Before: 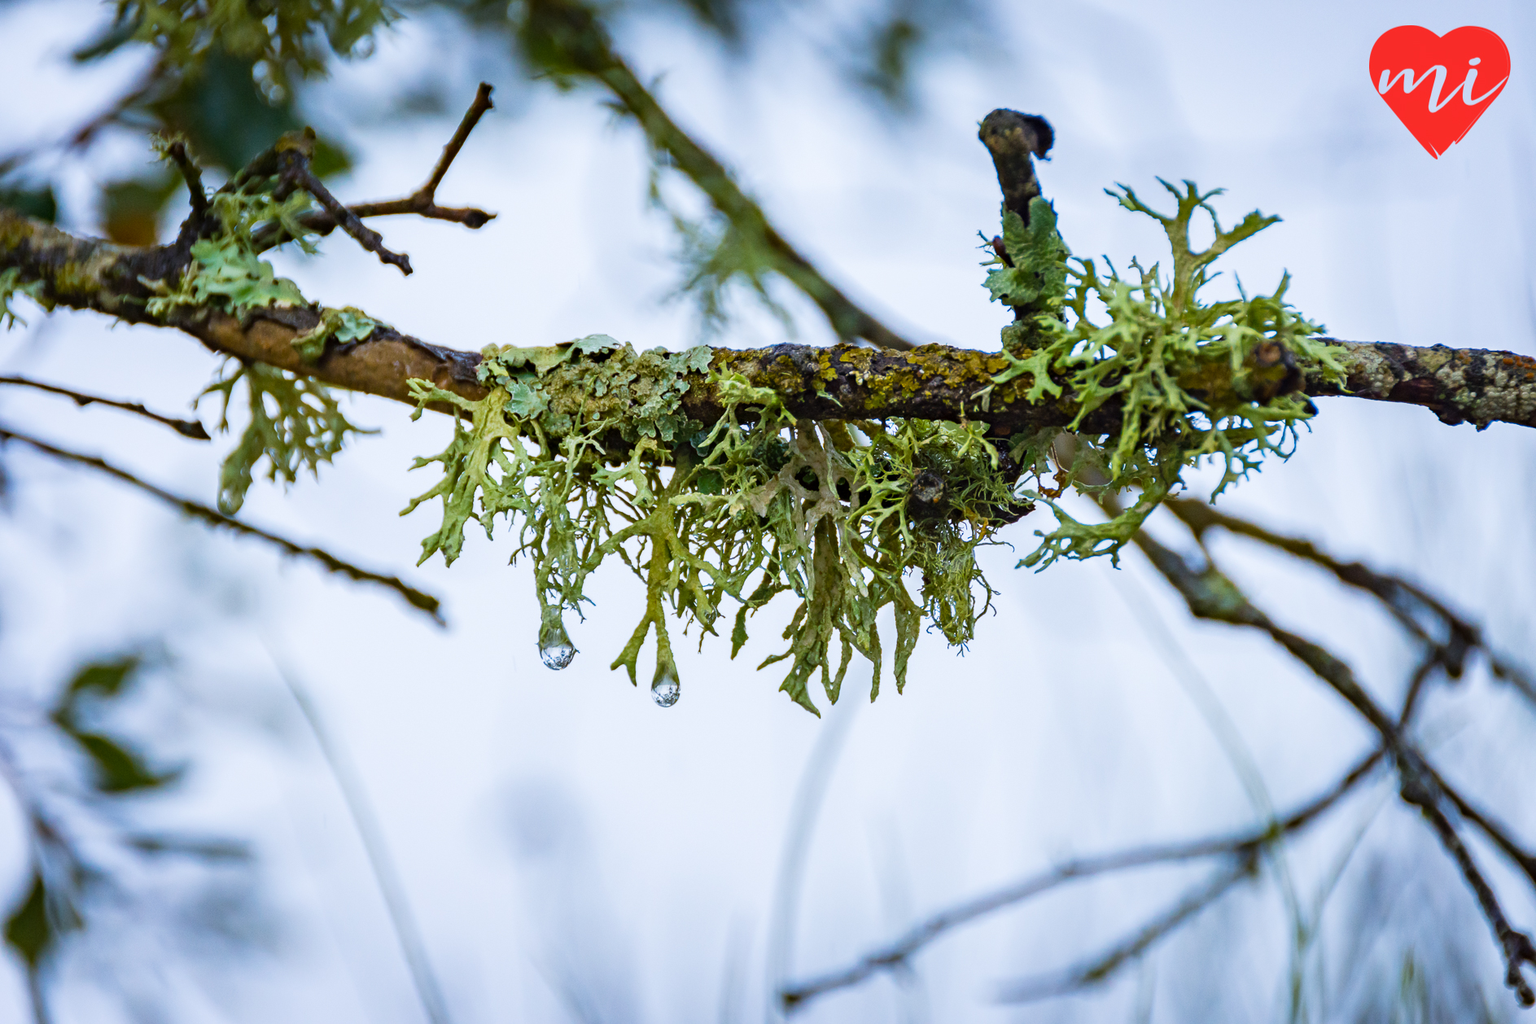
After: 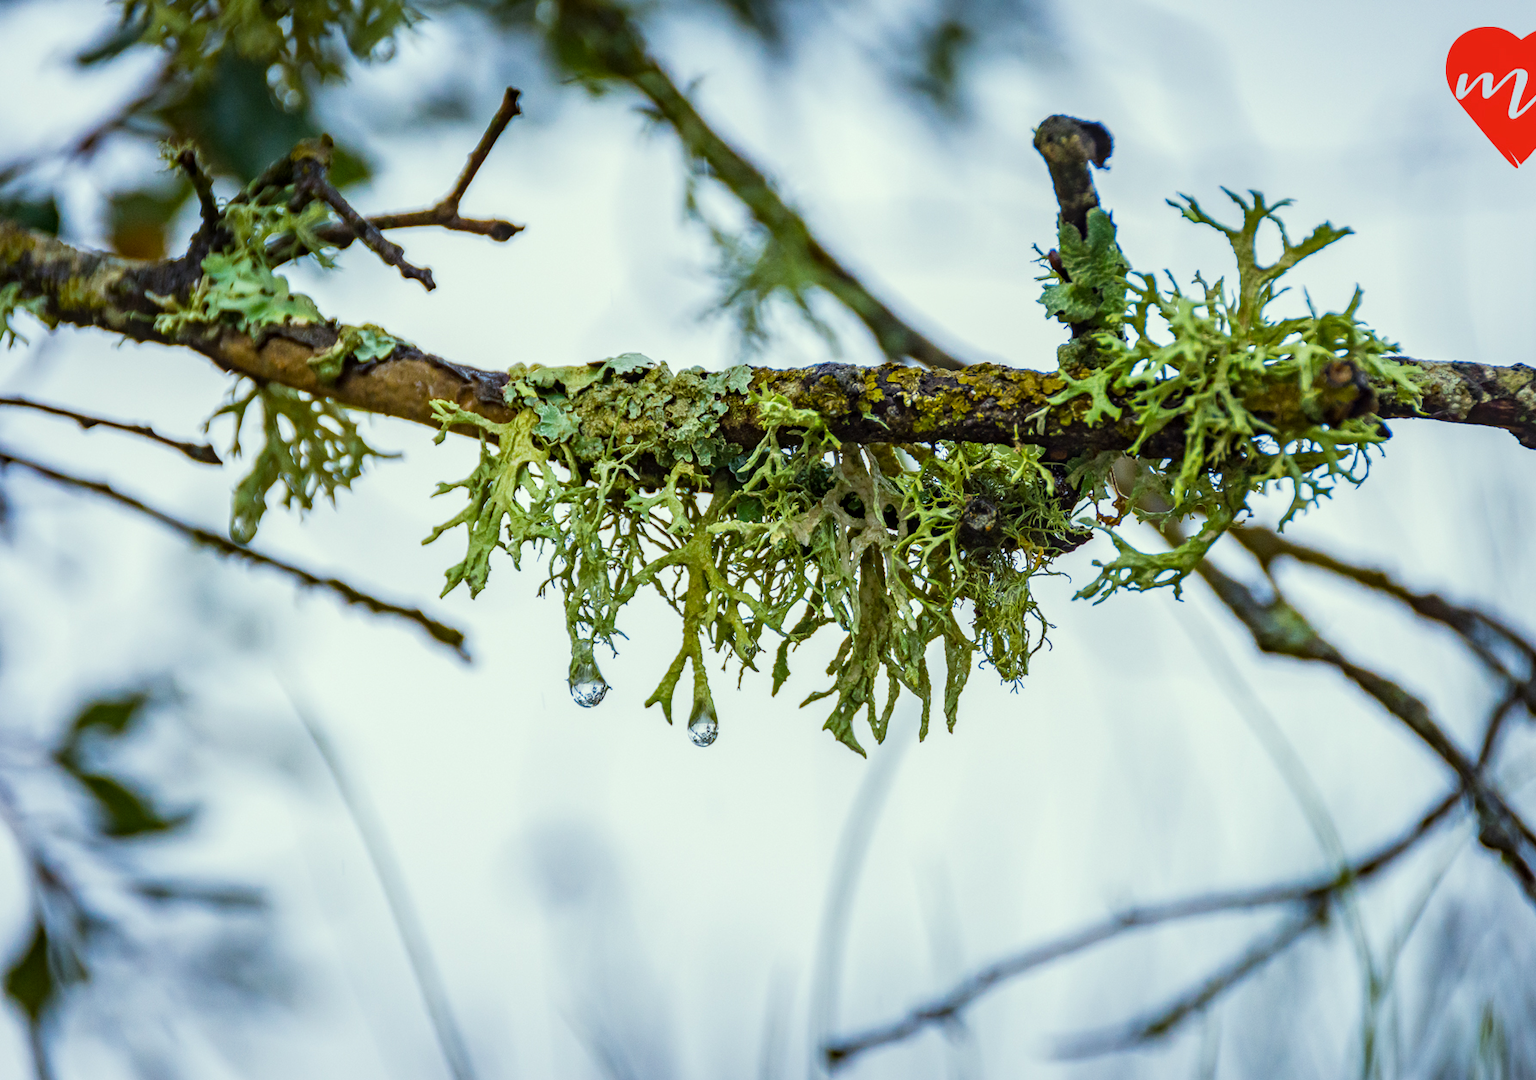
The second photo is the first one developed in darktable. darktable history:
crop and rotate: left 0%, right 5.259%
color correction: highlights a* -5.7, highlights b* 10.73
local contrast: on, module defaults
